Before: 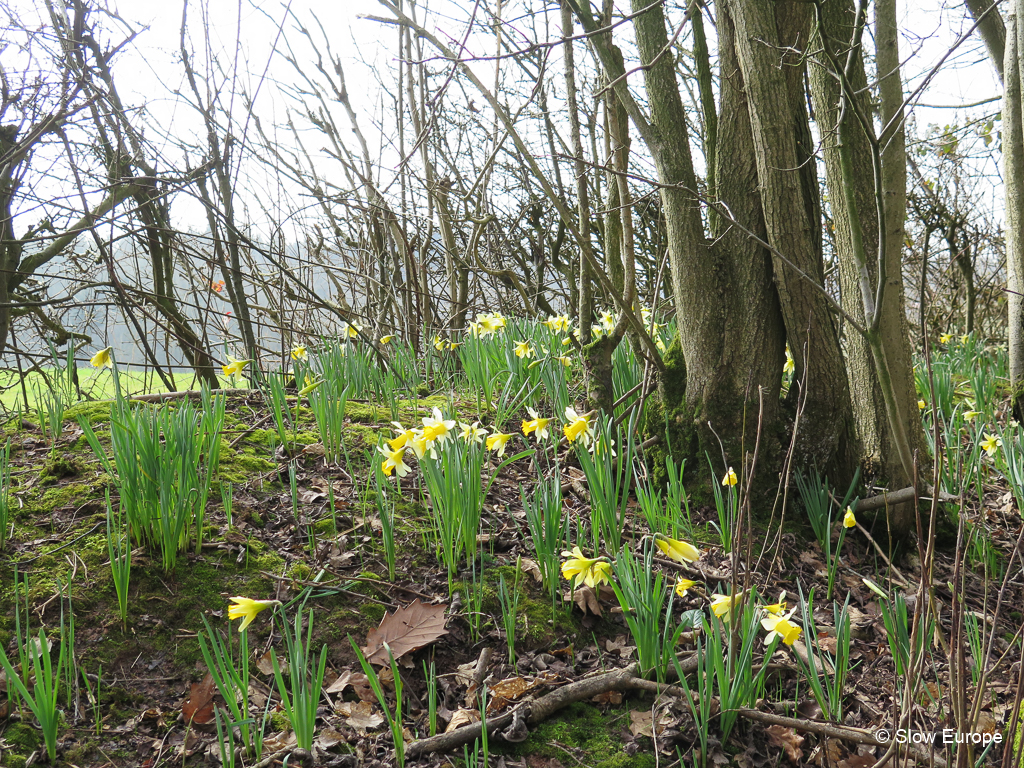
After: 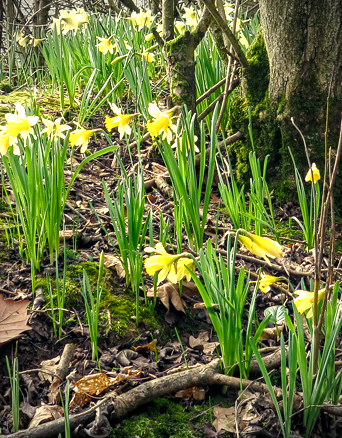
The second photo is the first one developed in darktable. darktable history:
local contrast: on, module defaults
crop: left 40.73%, top 39.687%, right 25.826%, bottom 3.161%
tone equalizer: -8 EV -0.776 EV, -7 EV -0.709 EV, -6 EV -0.61 EV, -5 EV -0.408 EV, -3 EV 0.388 EV, -2 EV 0.6 EV, -1 EV 0.679 EV, +0 EV 0.758 EV
contrast equalizer: y [[0.5, 0.488, 0.462, 0.461, 0.491, 0.5], [0.5 ×6], [0.5 ×6], [0 ×6], [0 ×6]], mix -0.299
color balance rgb: power › chroma 0.984%, power › hue 253.67°, highlights gain › chroma 8.028%, highlights gain › hue 84.77°, perceptual saturation grading › global saturation 19.98%, perceptual saturation grading › highlights -25.568%, perceptual saturation grading › shadows 50.141%, global vibrance 0.441%
haze removal: compatibility mode true, adaptive false
vignetting: brightness -0.575
